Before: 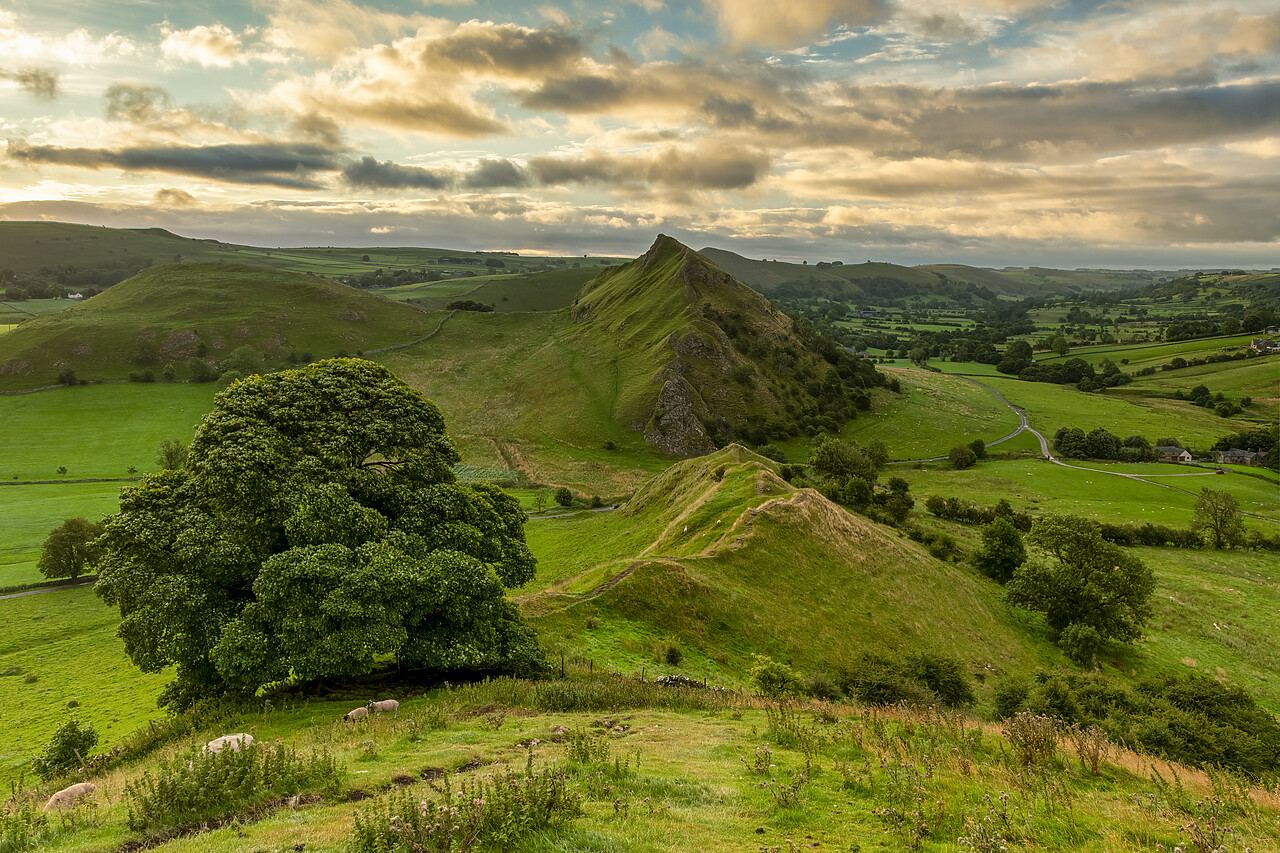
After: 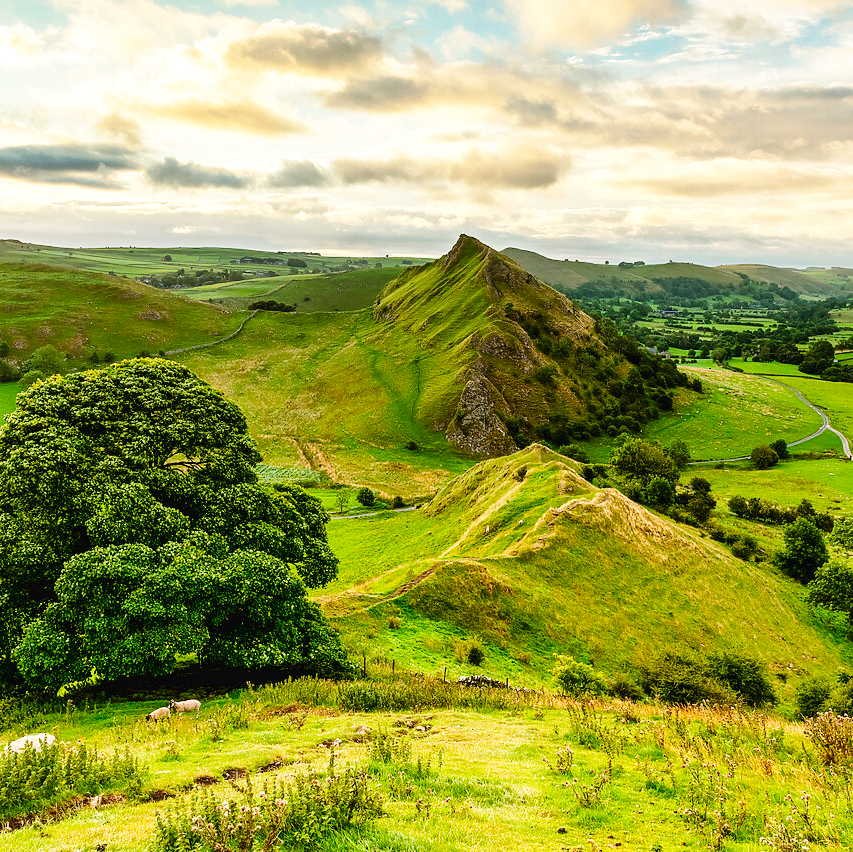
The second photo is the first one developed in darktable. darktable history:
crop and rotate: left 15.546%, right 17.787%
base curve: curves: ch0 [(0, 0.003) (0.001, 0.002) (0.006, 0.004) (0.02, 0.022) (0.048, 0.086) (0.094, 0.234) (0.162, 0.431) (0.258, 0.629) (0.385, 0.8) (0.548, 0.918) (0.751, 0.988) (1, 1)], preserve colors none
